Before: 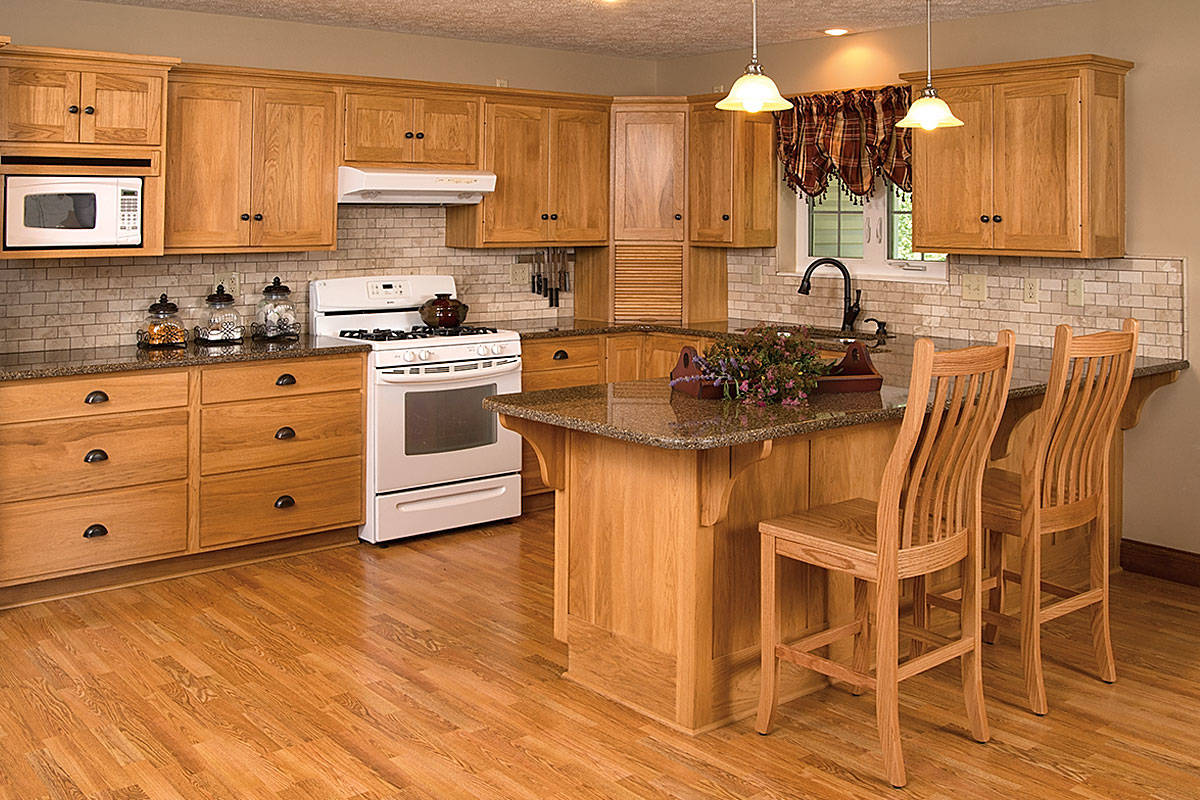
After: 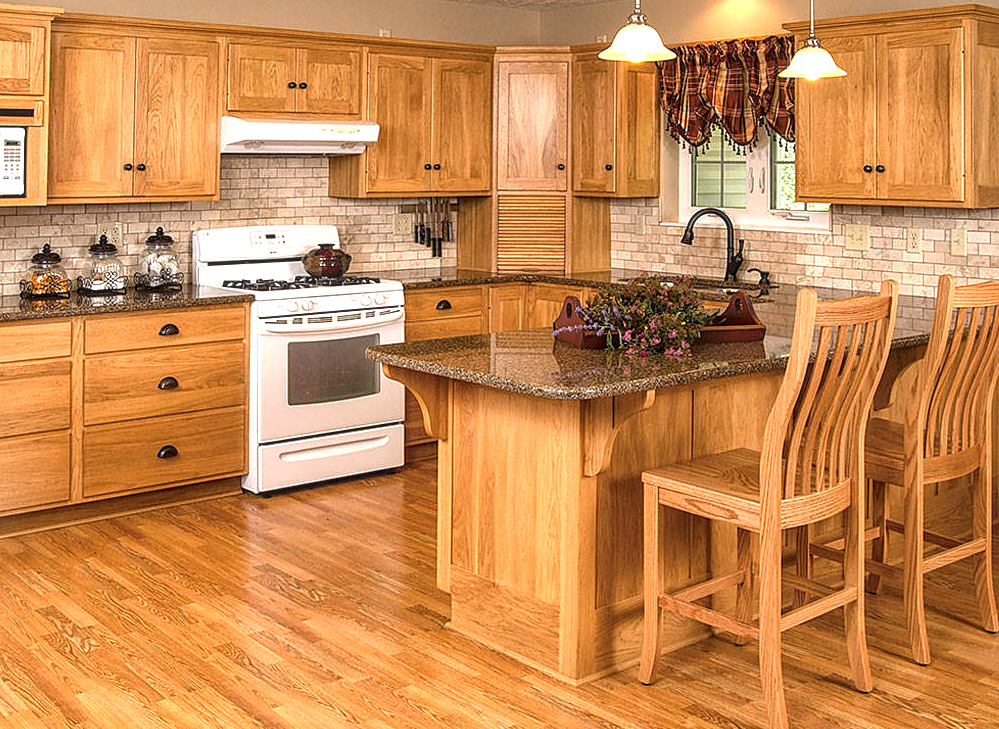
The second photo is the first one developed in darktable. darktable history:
exposure: black level correction 0, exposure 0.594 EV, compensate highlight preservation false
local contrast: highlights 24%, detail 130%
crop: left 9.785%, top 6.342%, right 6.883%, bottom 2.477%
